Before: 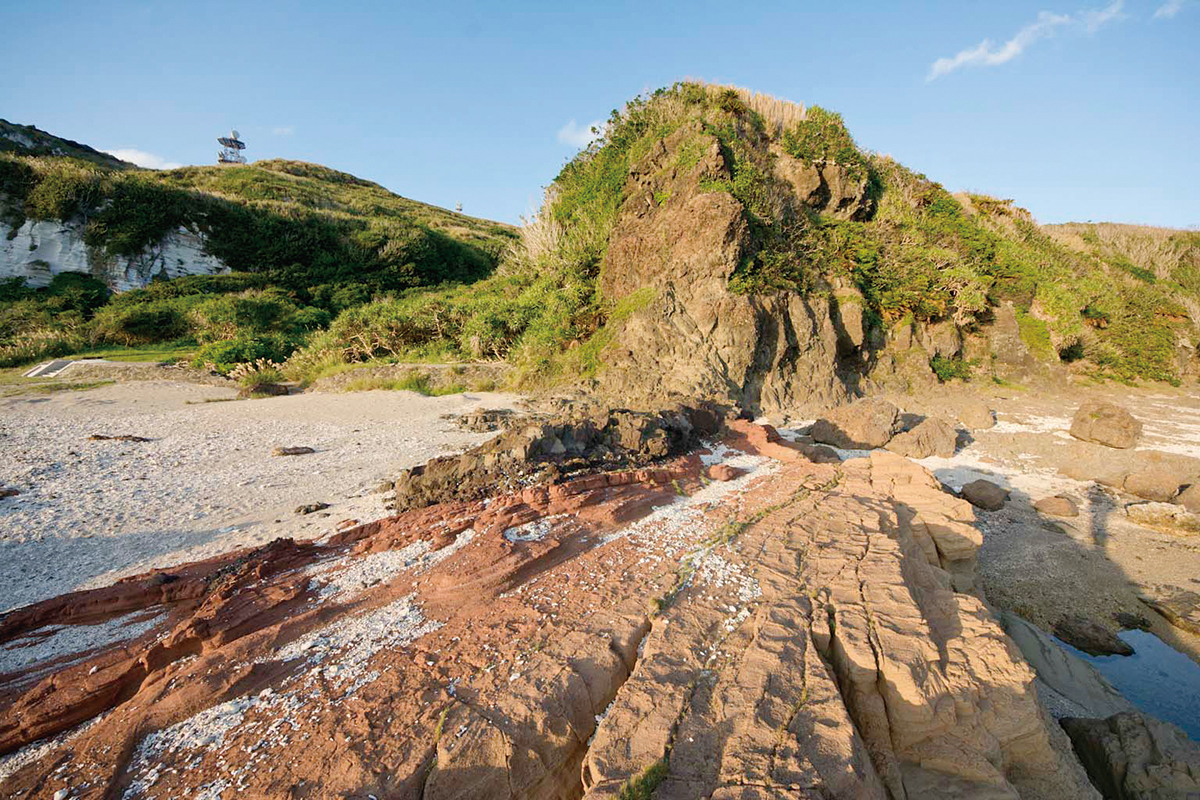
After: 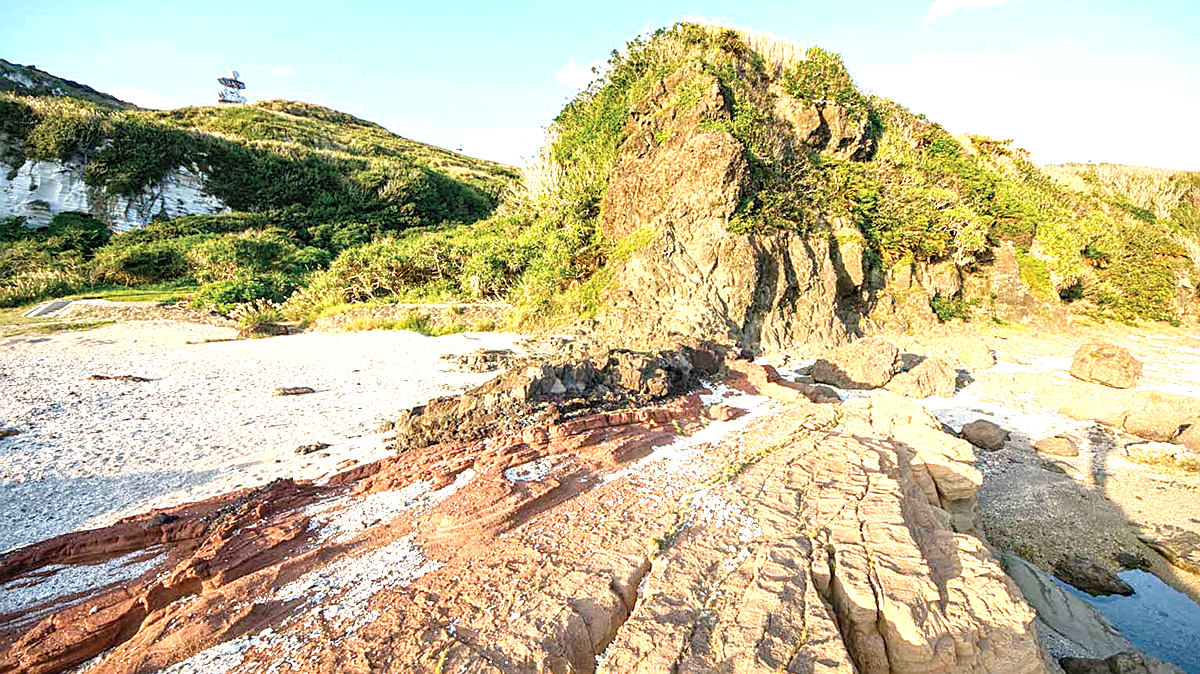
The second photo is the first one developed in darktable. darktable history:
exposure: exposure 1.09 EV, compensate highlight preservation false
local contrast: detail 130%
sharpen: on, module defaults
crop: top 7.589%, bottom 8.147%
